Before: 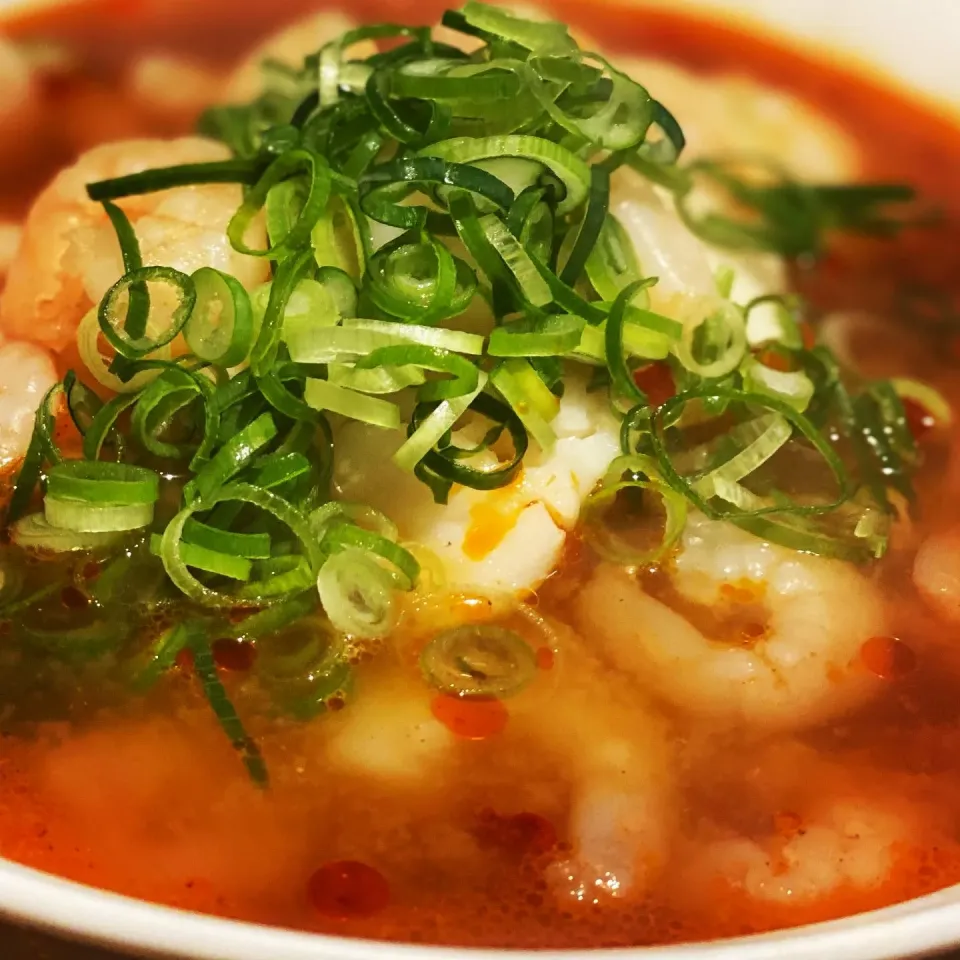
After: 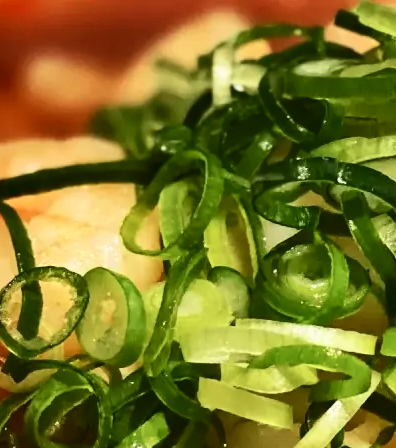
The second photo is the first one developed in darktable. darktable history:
contrast brightness saturation: contrast 0.271
crop and rotate: left 11.147%, top 0.059%, right 47.525%, bottom 53.264%
